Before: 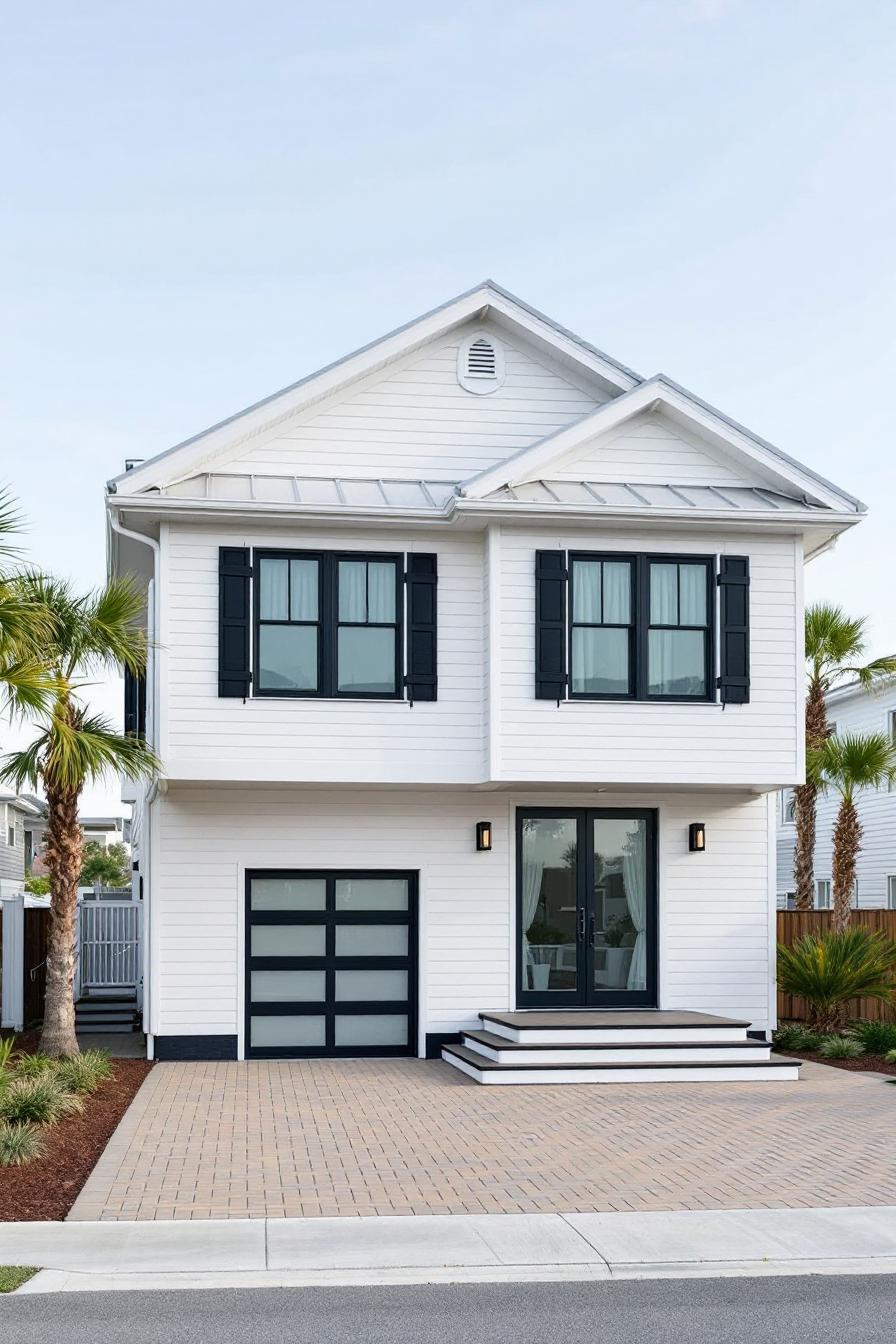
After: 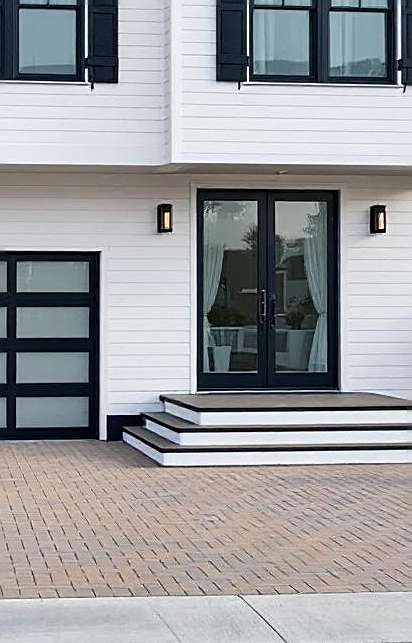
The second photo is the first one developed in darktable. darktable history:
shadows and highlights: soften with gaussian
sharpen: amount 0.492
crop: left 35.709%, top 45.983%, right 18.228%, bottom 6.134%
